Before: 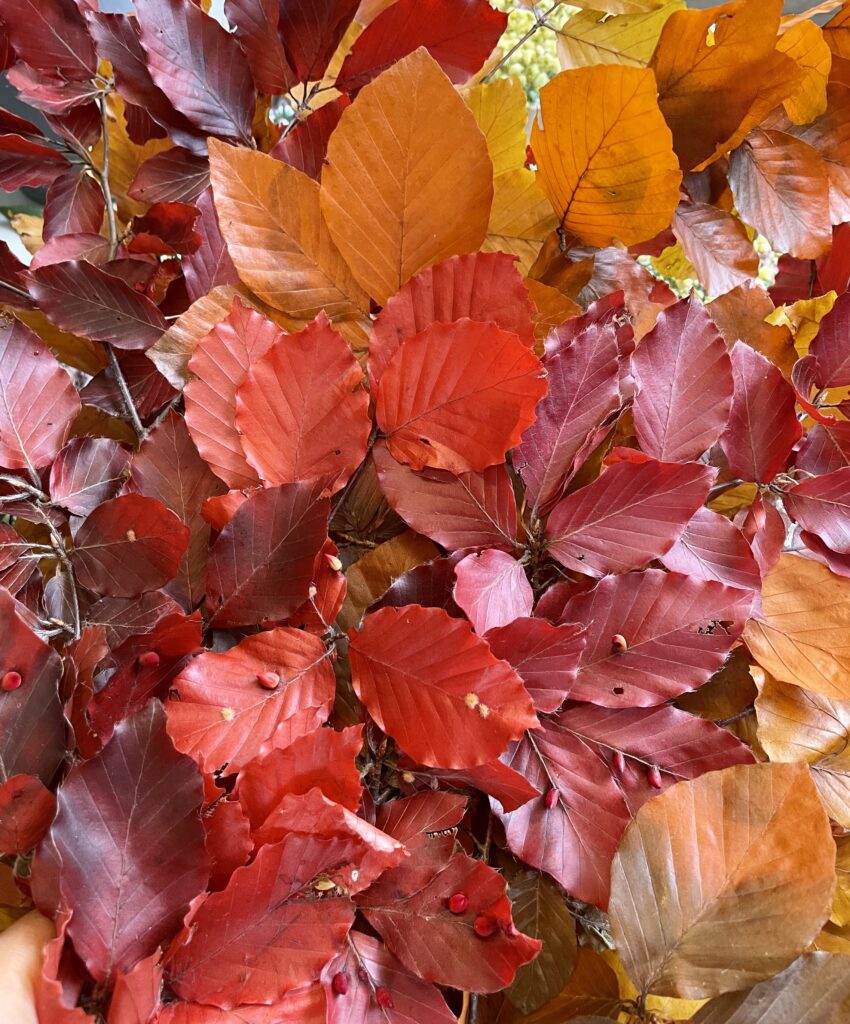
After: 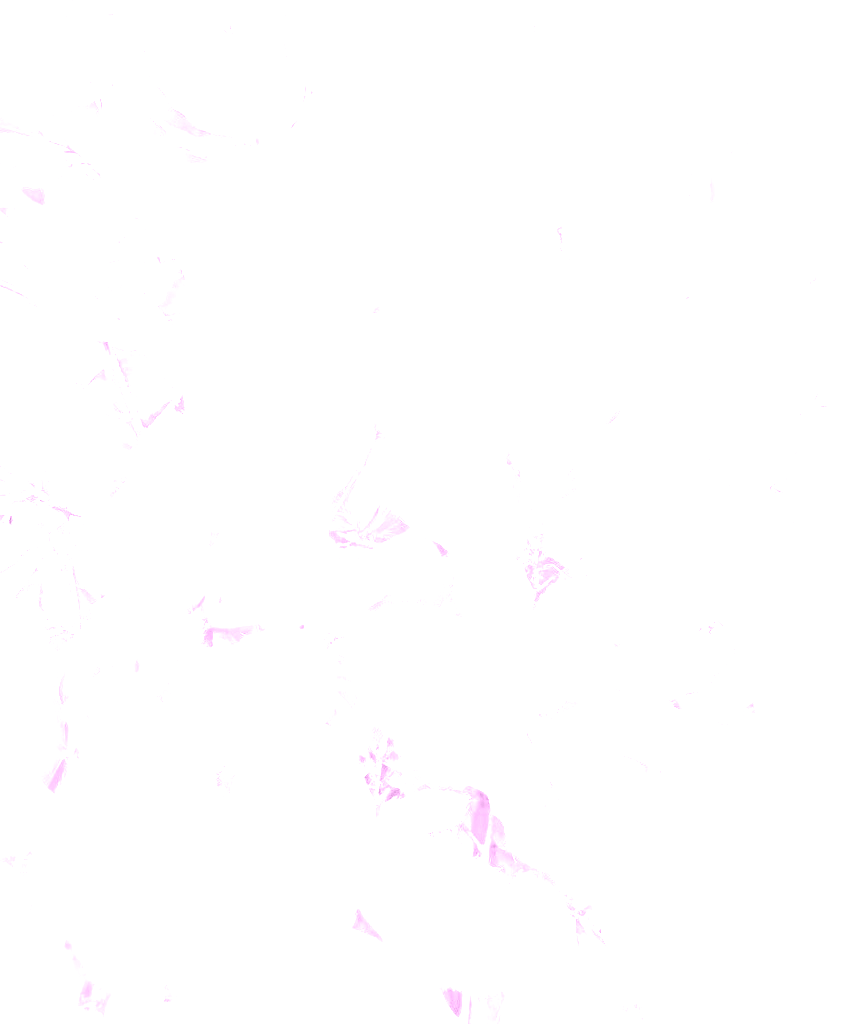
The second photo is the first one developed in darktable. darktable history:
colorize: hue 331.2°, saturation 75%, source mix 30.28%, lightness 70.52%, version 1
exposure: black level correction 0, exposure 0.9 EV, compensate highlight preservation false
tone equalizer: -7 EV 0.18 EV, -6 EV 0.12 EV, -5 EV 0.08 EV, -4 EV 0.04 EV, -2 EV -0.02 EV, -1 EV -0.04 EV, +0 EV -0.06 EV, luminance estimator HSV value / RGB max
white balance: red 8, blue 8
